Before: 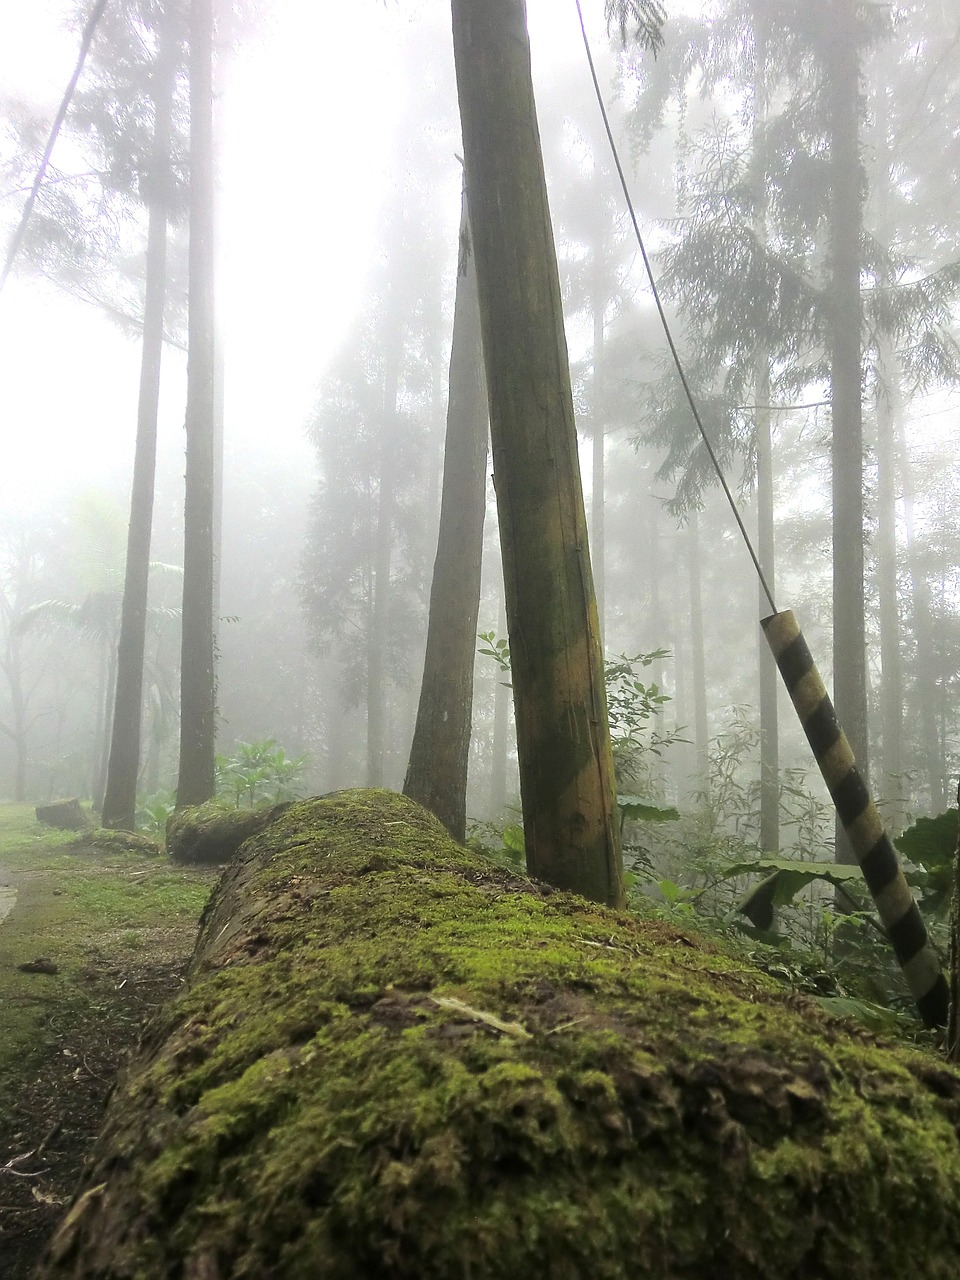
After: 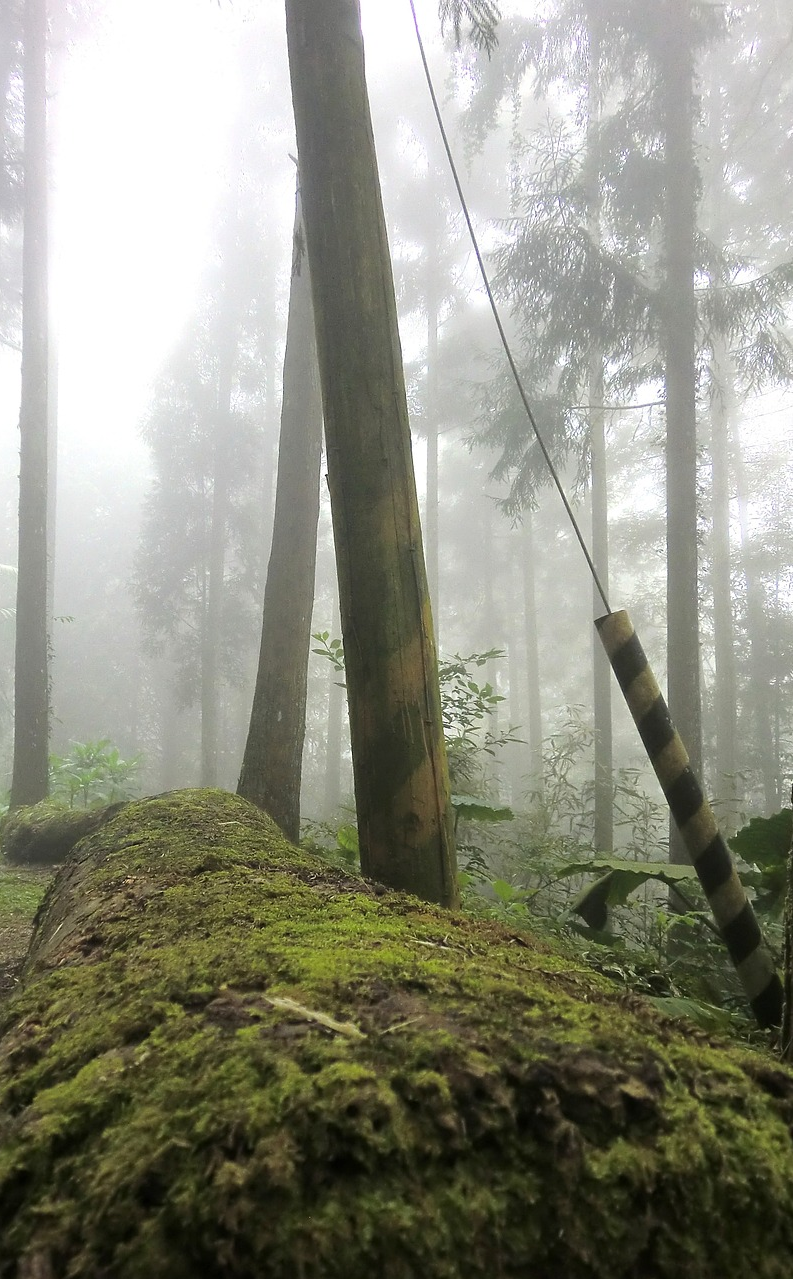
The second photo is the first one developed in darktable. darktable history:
tone equalizer: on, module defaults
crop: left 17.297%, bottom 0.048%
